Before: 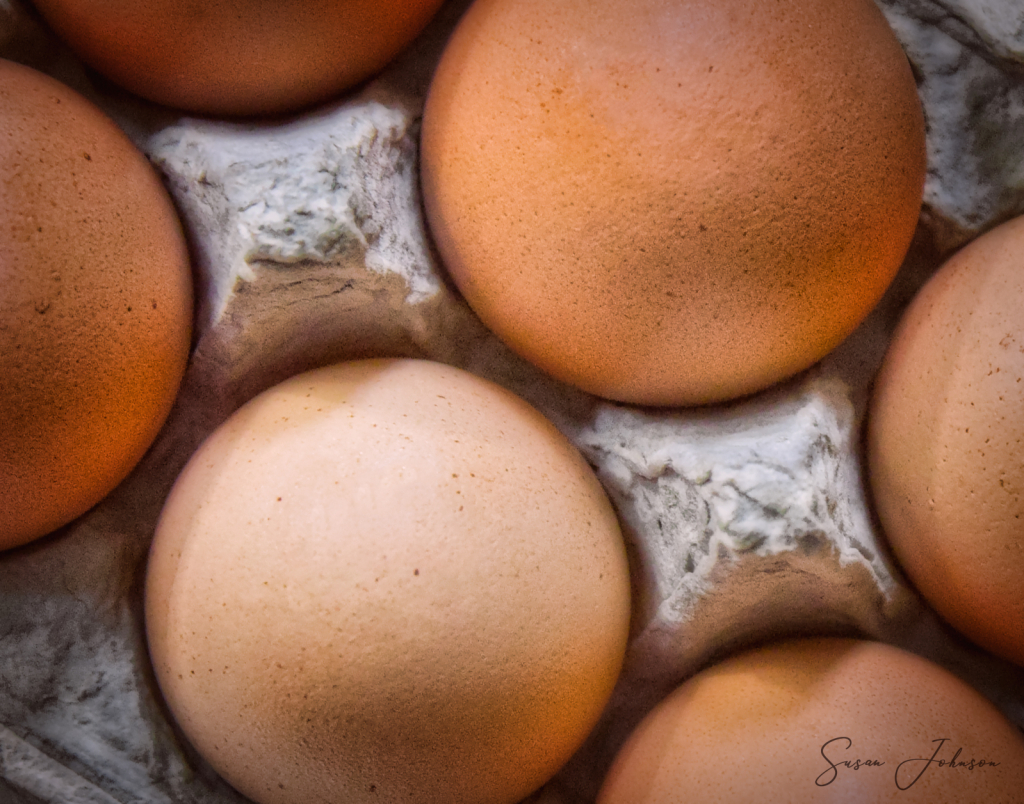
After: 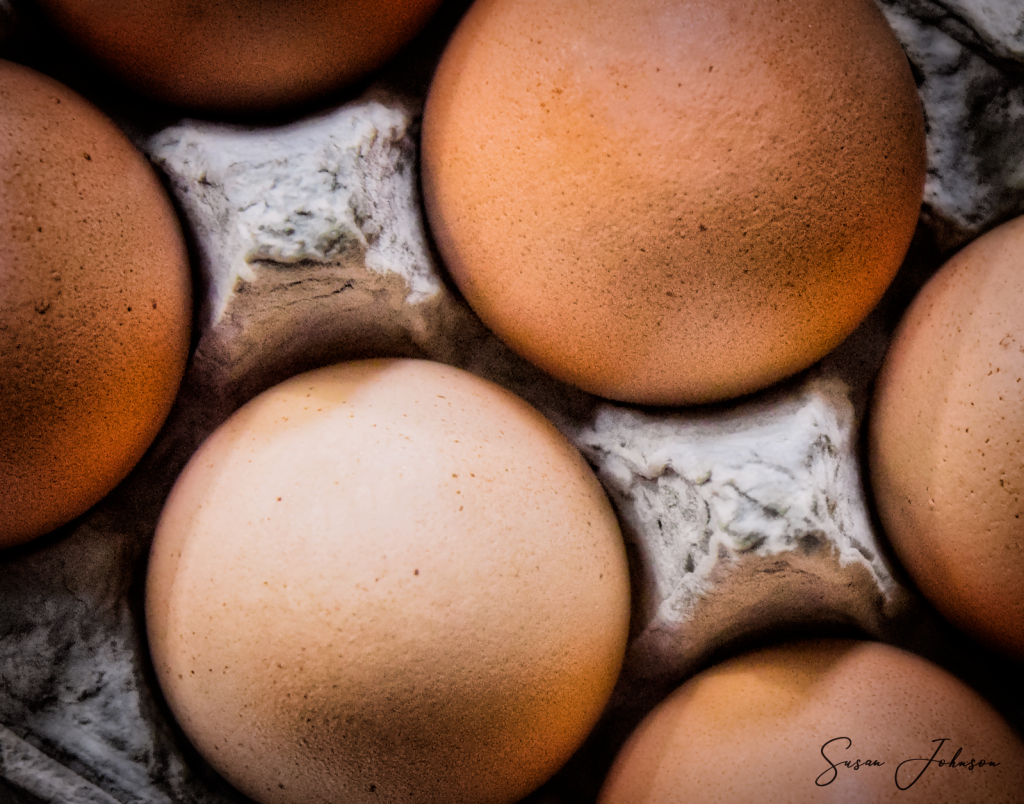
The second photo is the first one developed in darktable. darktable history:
filmic rgb: black relative exposure -5.09 EV, white relative exposure 3.56 EV, hardness 3.18, contrast 1.41, highlights saturation mix -48.71%
